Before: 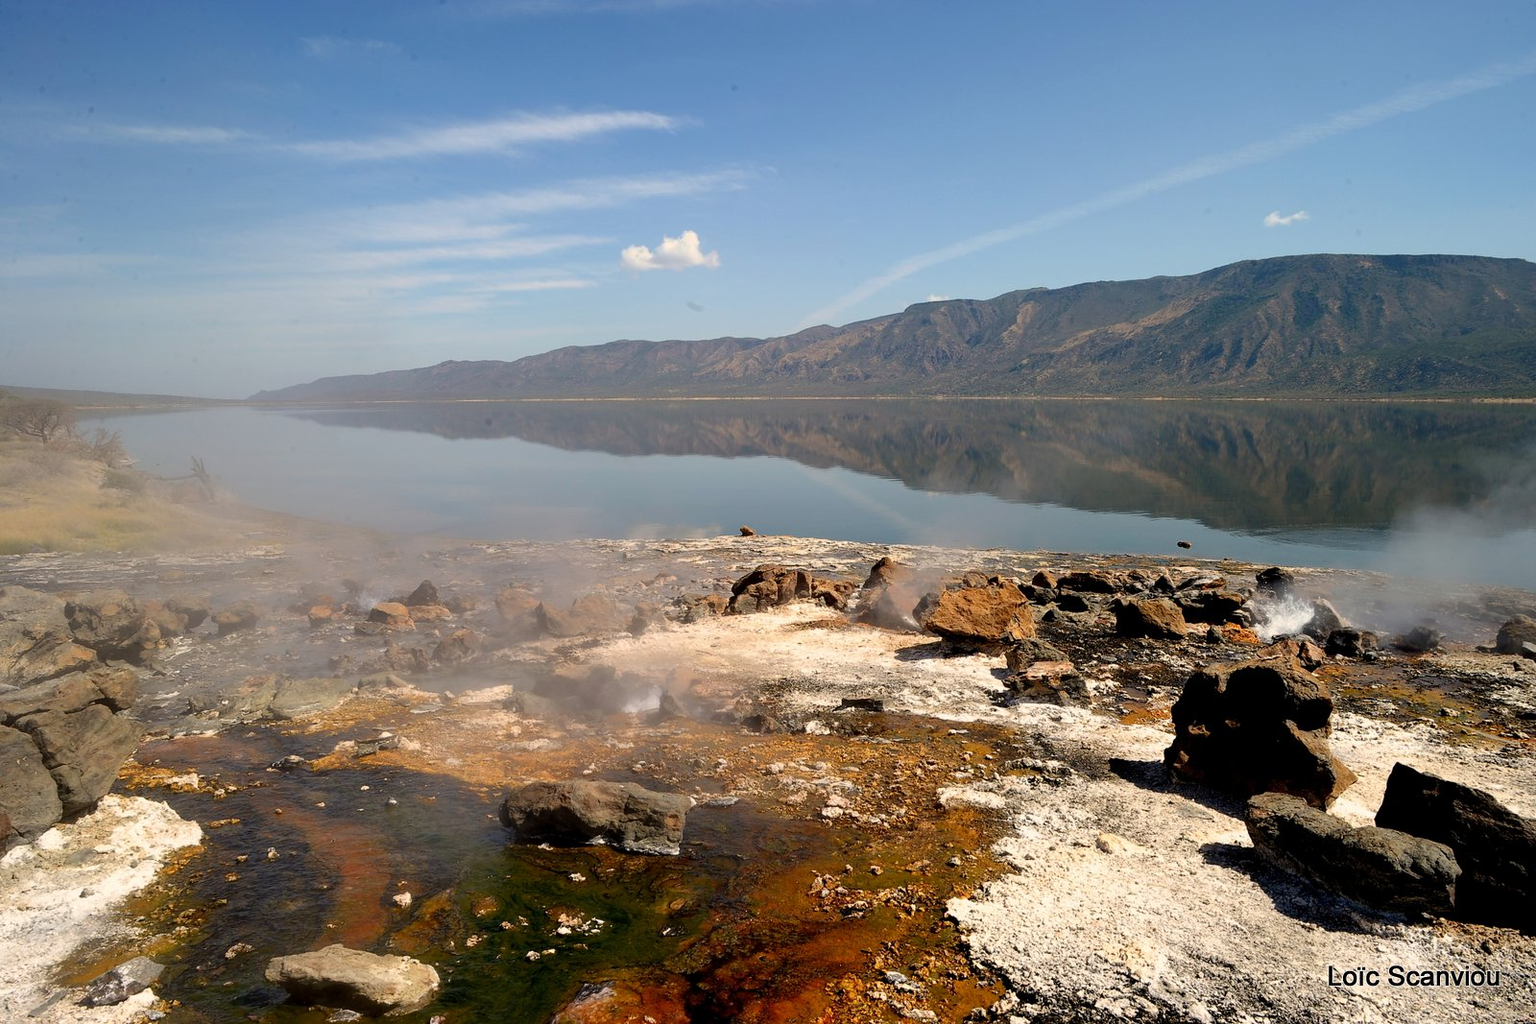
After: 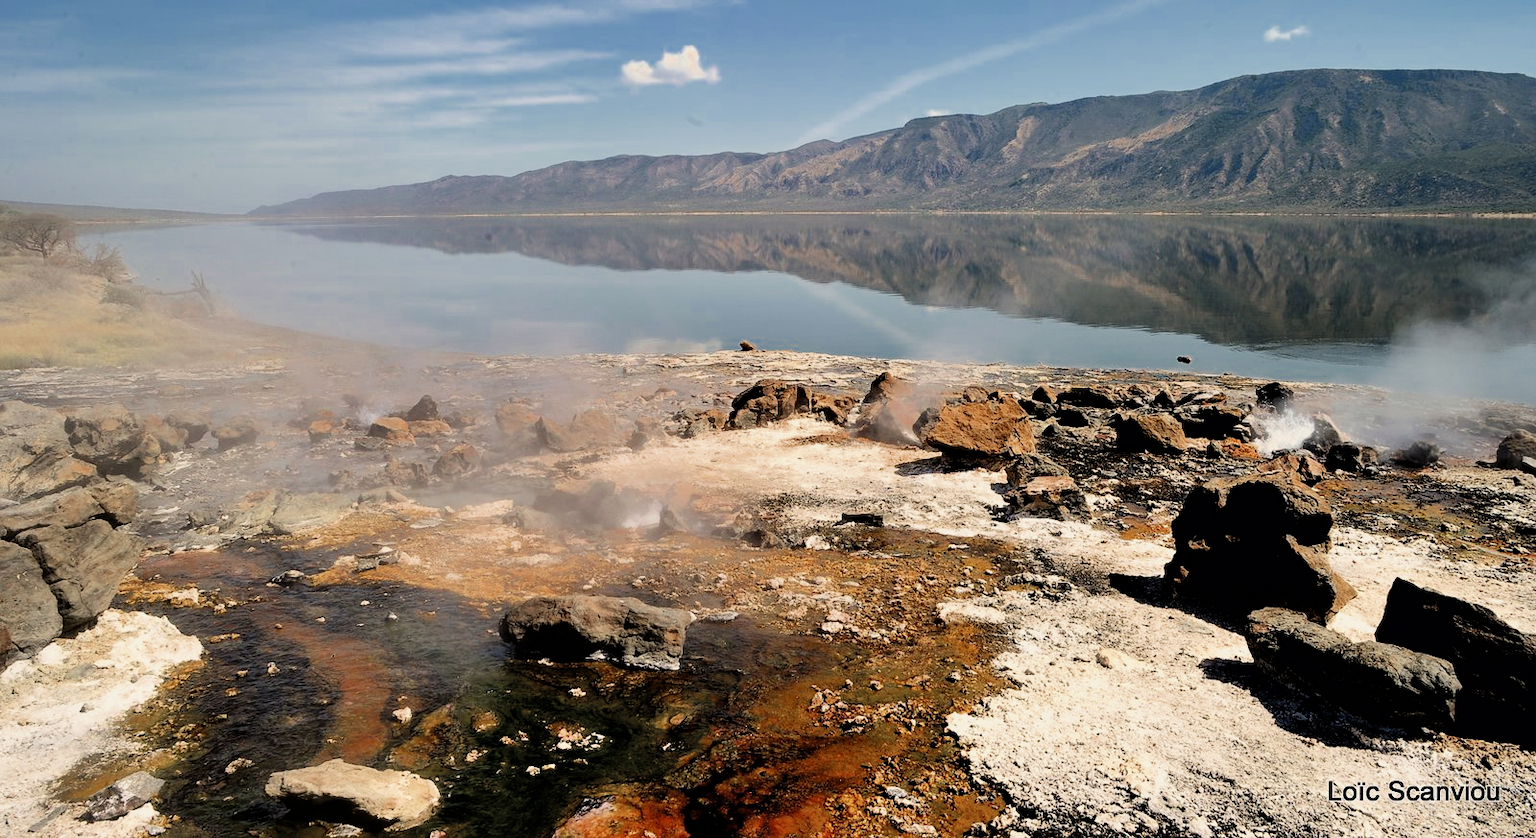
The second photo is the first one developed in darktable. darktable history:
color zones: curves: ch0 [(0, 0.5) (0.125, 0.4) (0.25, 0.5) (0.375, 0.4) (0.5, 0.4) (0.625, 0.35) (0.75, 0.35) (0.875, 0.5)]; ch1 [(0, 0.35) (0.125, 0.45) (0.25, 0.35) (0.375, 0.35) (0.5, 0.35) (0.625, 0.35) (0.75, 0.45) (0.875, 0.35)]; ch2 [(0, 0.6) (0.125, 0.5) (0.25, 0.5) (0.375, 0.6) (0.5, 0.6) (0.625, 0.5) (0.75, 0.5) (0.875, 0.5)]
filmic rgb: black relative exposure -7.5 EV, white relative exposure 4.99 EV, hardness 3.32, contrast 1.298, color science v6 (2022)
exposure: exposure 0.6 EV, compensate highlight preservation false
crop and rotate: top 18.169%
velvia: strength 15.47%
shadows and highlights: low approximation 0.01, soften with gaussian
